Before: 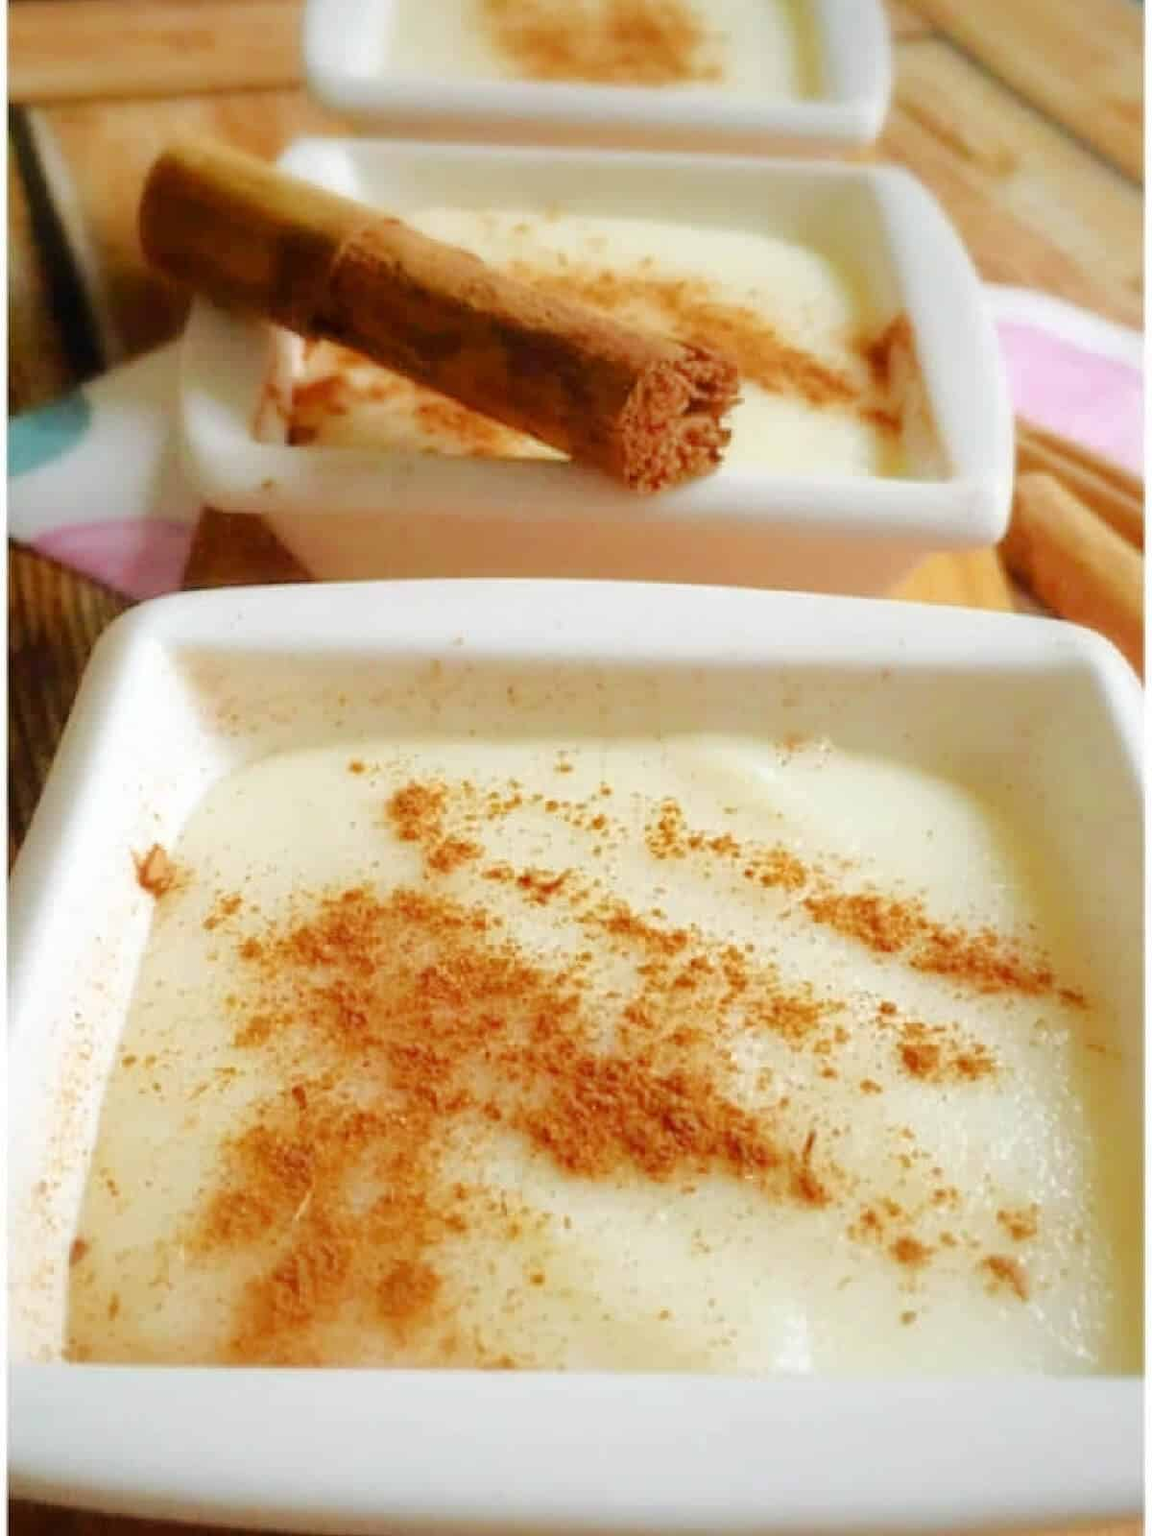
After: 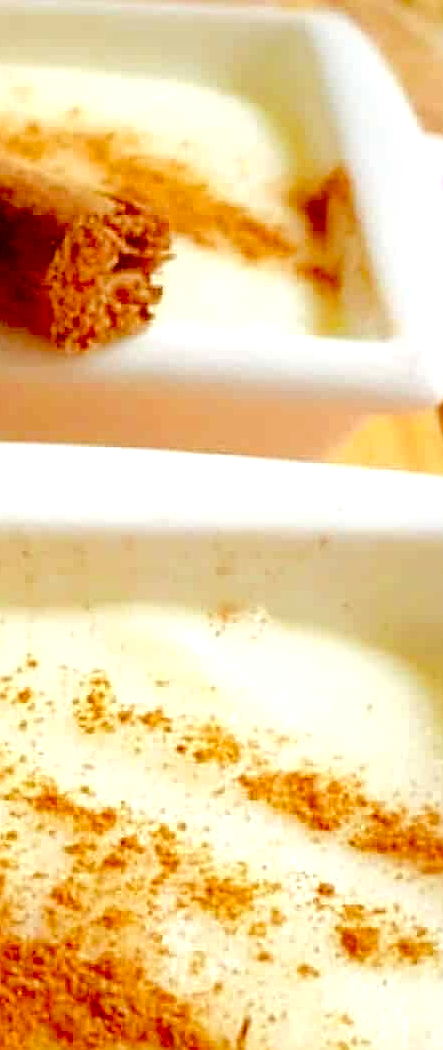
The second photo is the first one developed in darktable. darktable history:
sharpen: on, module defaults
exposure: black level correction 0.04, exposure 0.5 EV, compensate highlight preservation false
crop and rotate: left 49.936%, top 10.094%, right 13.136%, bottom 24.256%
